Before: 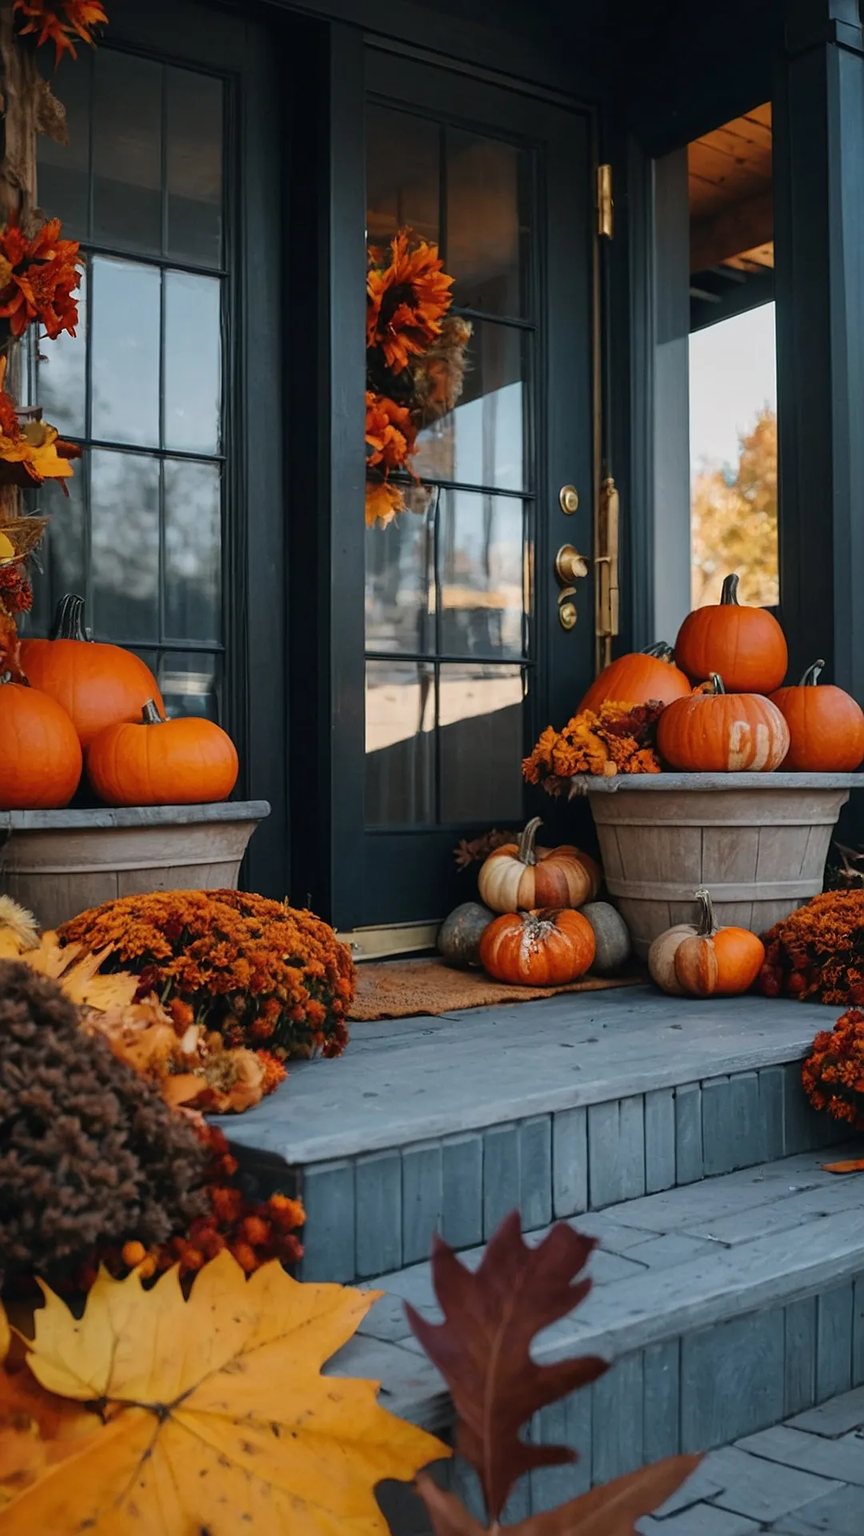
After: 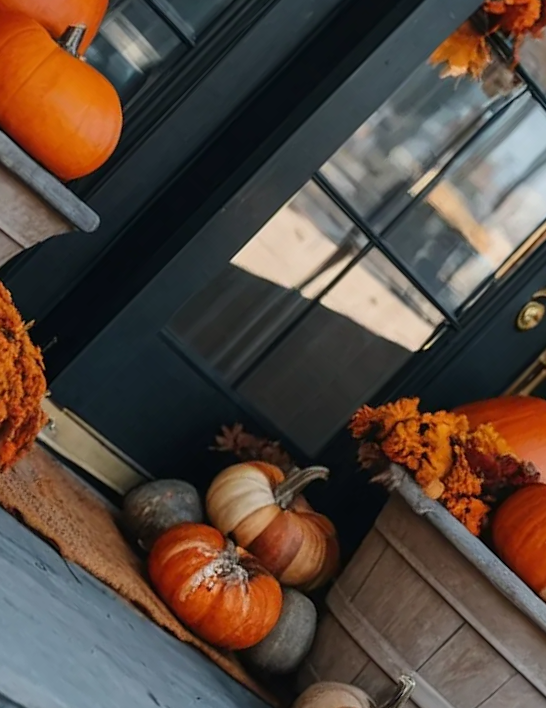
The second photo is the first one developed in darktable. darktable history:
crop and rotate: angle -44.33°, top 16.133%, right 0.863%, bottom 11.6%
